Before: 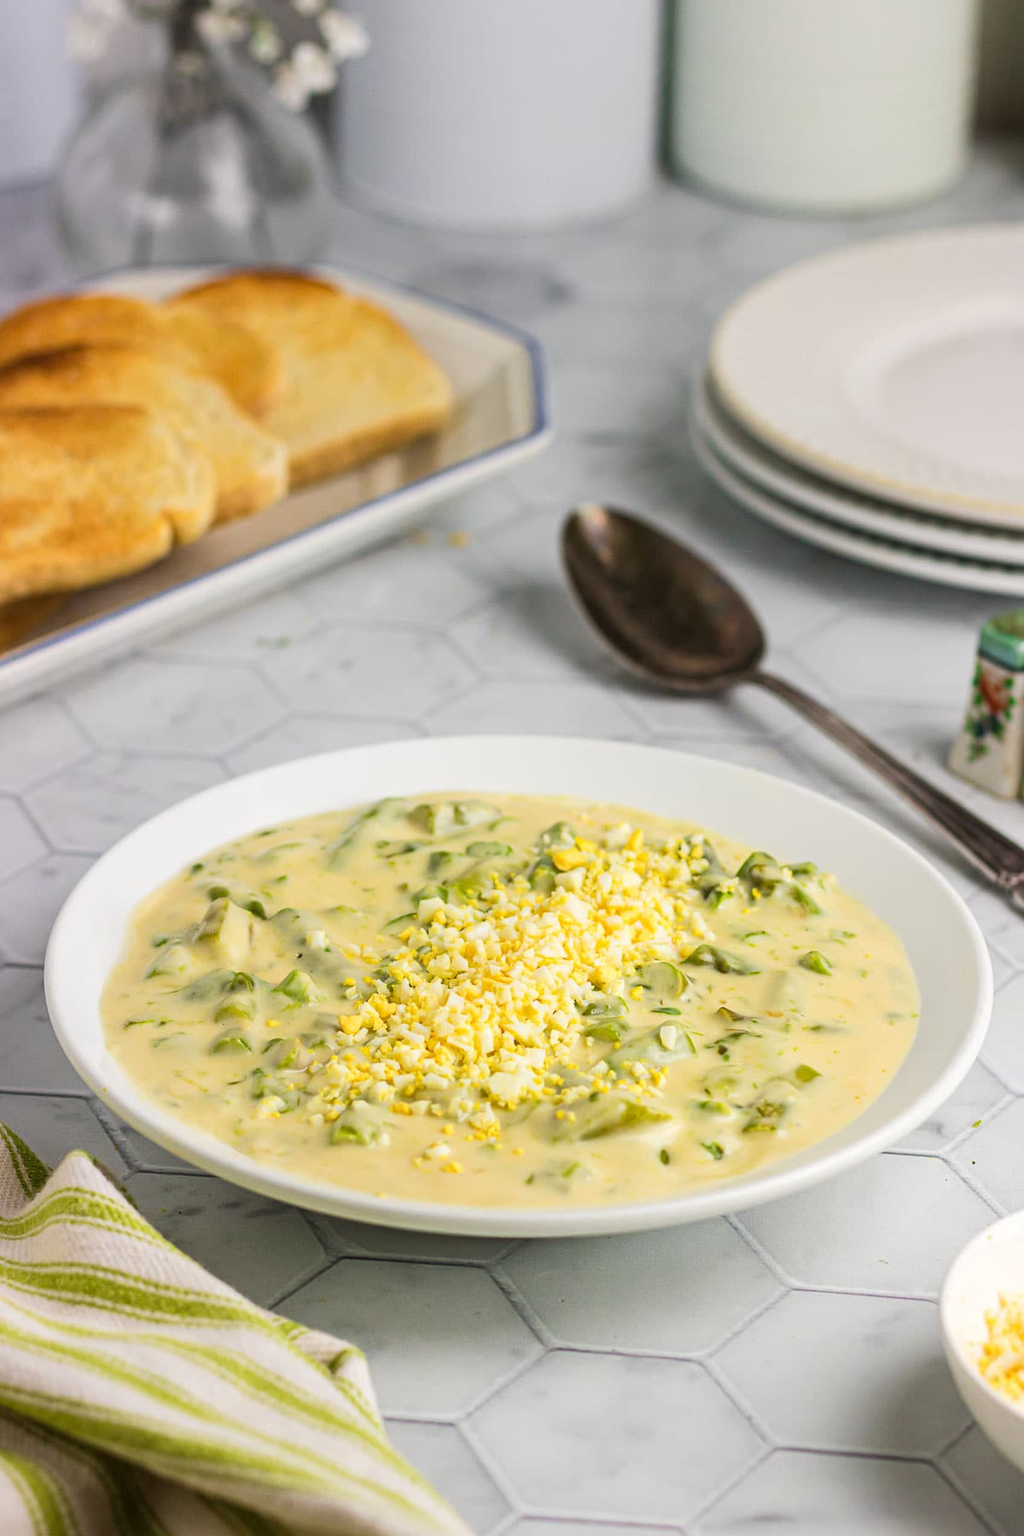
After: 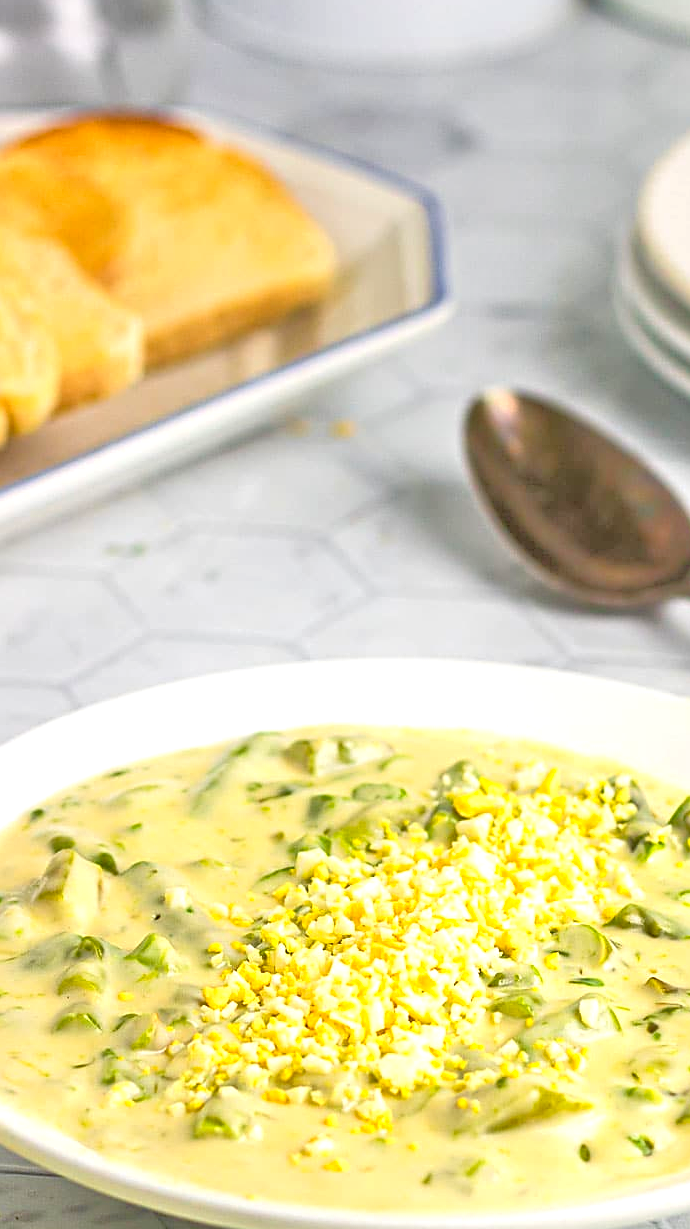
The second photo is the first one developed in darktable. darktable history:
sharpen: on, module defaults
contrast brightness saturation: saturation 0.122
crop: left 16.175%, top 11.29%, right 26.243%, bottom 20.393%
exposure: black level correction 0.001, exposure 0.498 EV, compensate highlight preservation false
tone equalizer: -8 EV 1.99 EV, -7 EV 1.99 EV, -6 EV 1.98 EV, -5 EV 1.98 EV, -4 EV 1.97 EV, -3 EV 1.49 EV, -2 EV 0.972 EV, -1 EV 0.5 EV
